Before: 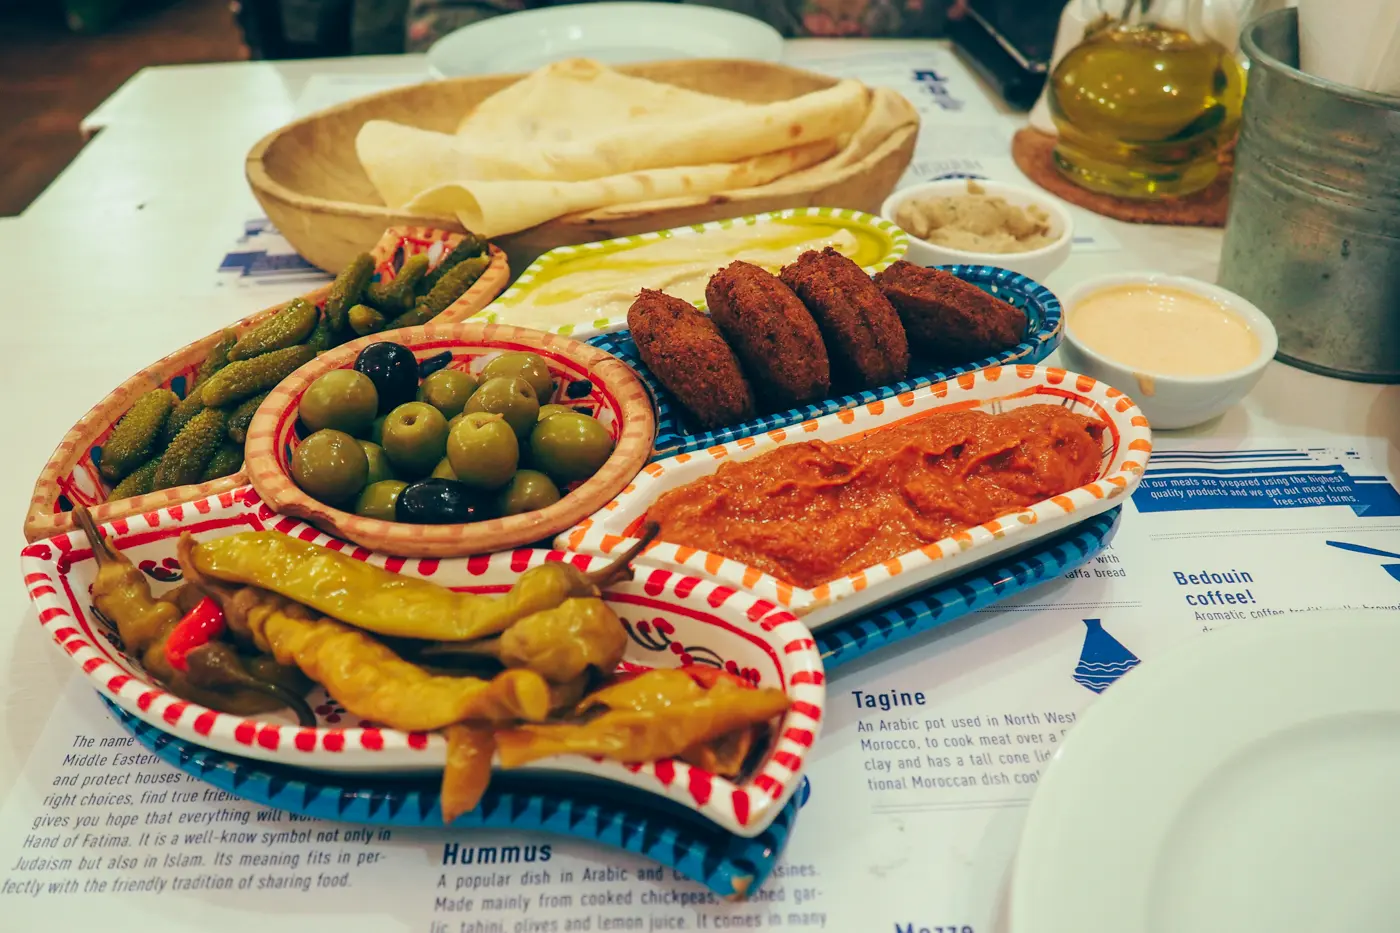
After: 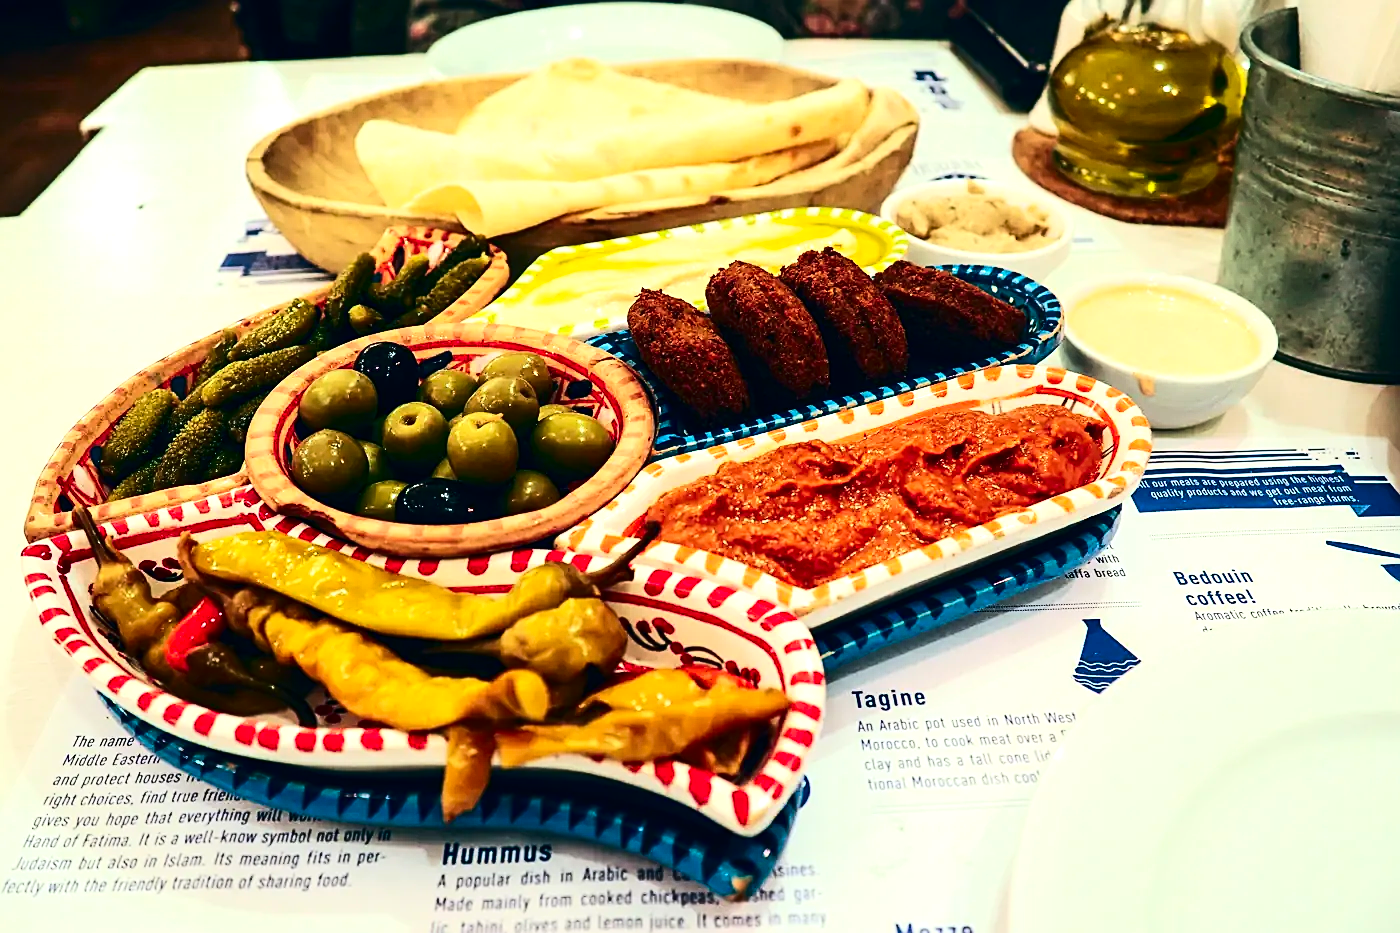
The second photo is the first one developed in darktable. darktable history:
contrast brightness saturation: contrast 0.309, brightness -0.067, saturation 0.166
sharpen: on, module defaults
tone equalizer: -8 EV -0.715 EV, -7 EV -0.682 EV, -6 EV -0.578 EV, -5 EV -0.425 EV, -3 EV 0.375 EV, -2 EV 0.6 EV, -1 EV 0.681 EV, +0 EV 0.734 EV, edges refinement/feathering 500, mask exposure compensation -1.57 EV, preserve details no
